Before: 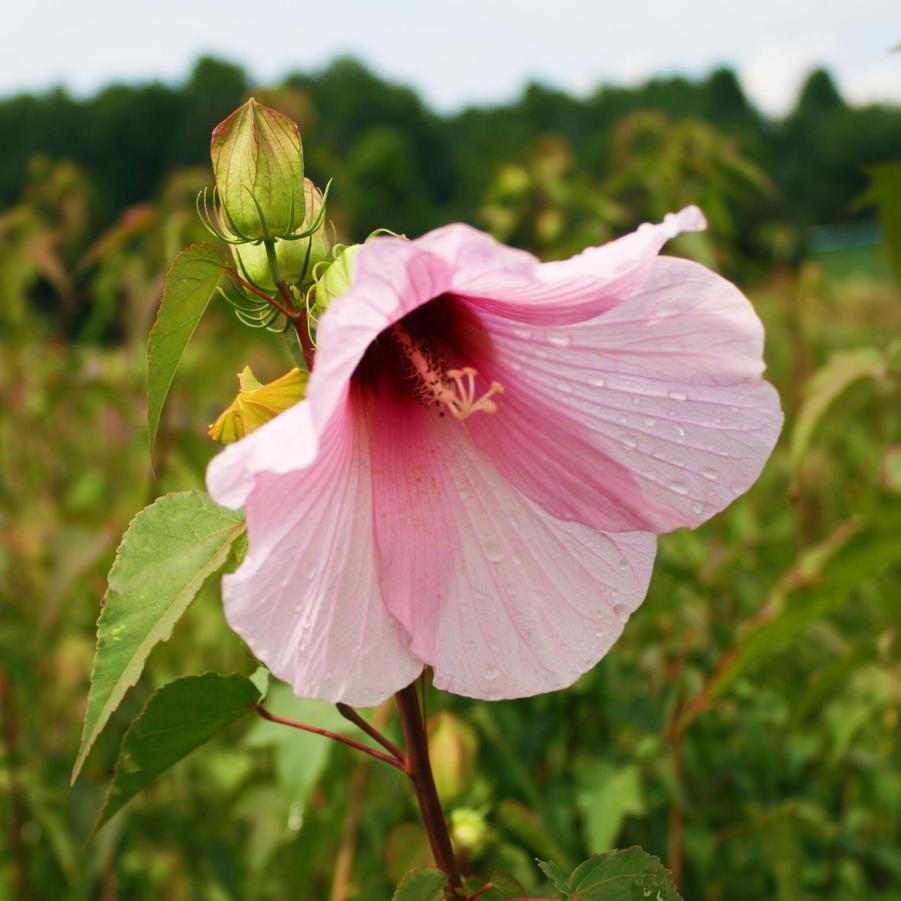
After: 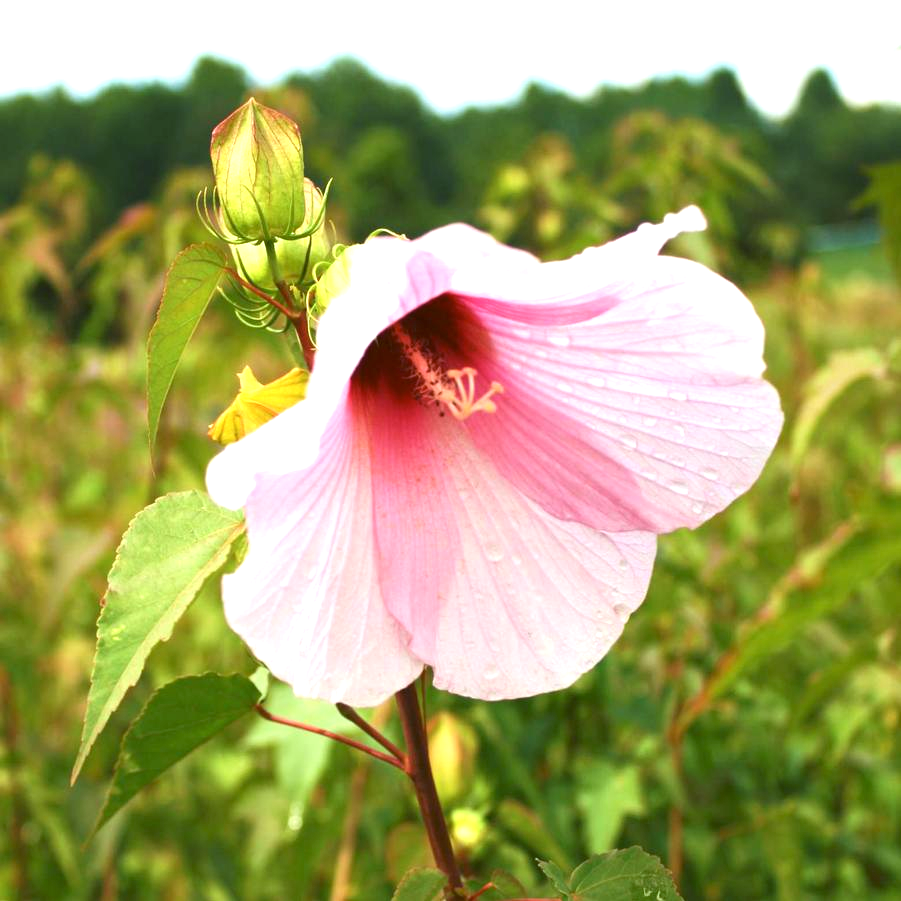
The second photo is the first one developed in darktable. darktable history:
tone equalizer: on, module defaults
color balance: lift [1.004, 1.002, 1.002, 0.998], gamma [1, 1.007, 1.002, 0.993], gain [1, 0.977, 1.013, 1.023], contrast -3.64%
exposure: black level correction 0, exposure 1.1 EV, compensate highlight preservation false
